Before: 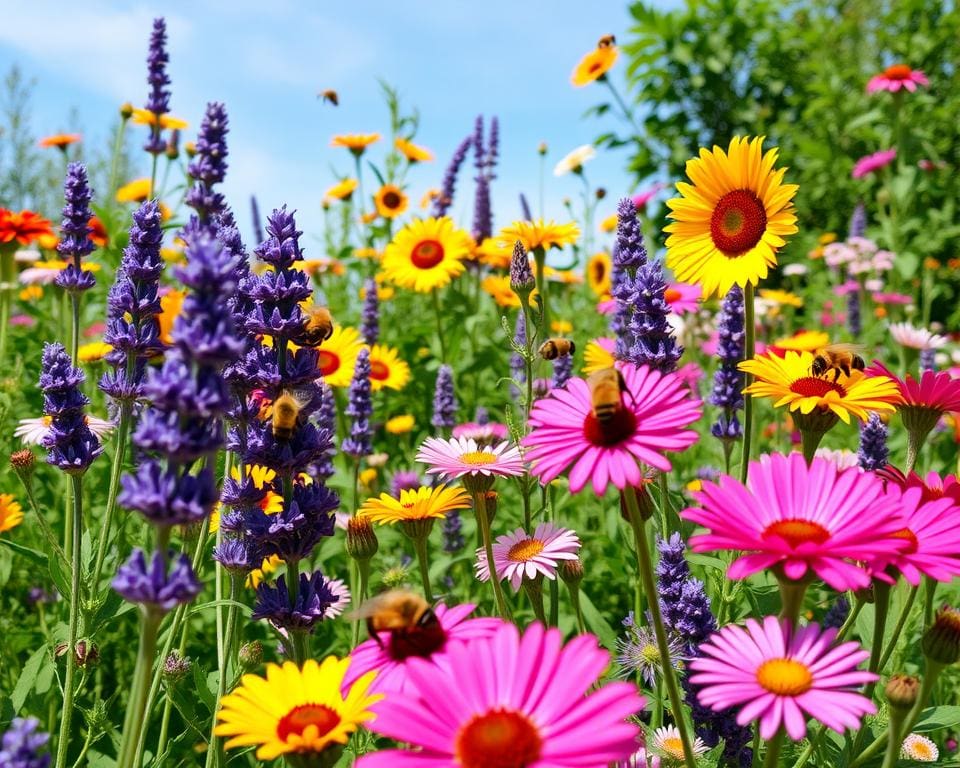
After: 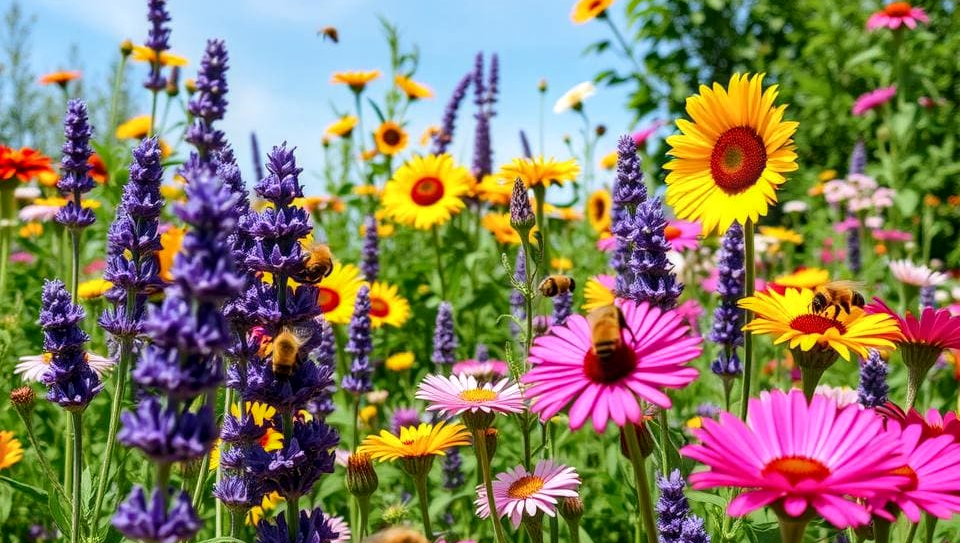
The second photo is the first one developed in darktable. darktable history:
crop and rotate: top 8.293%, bottom 20.996%
local contrast: on, module defaults
